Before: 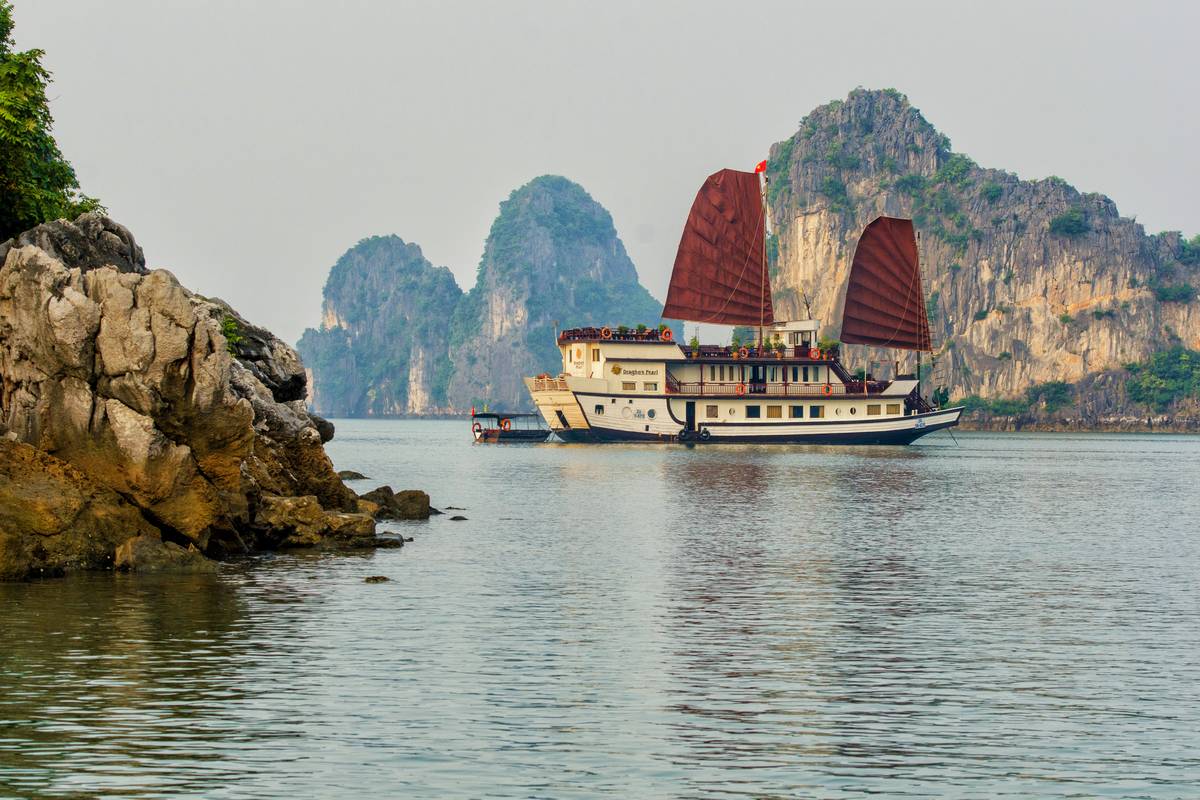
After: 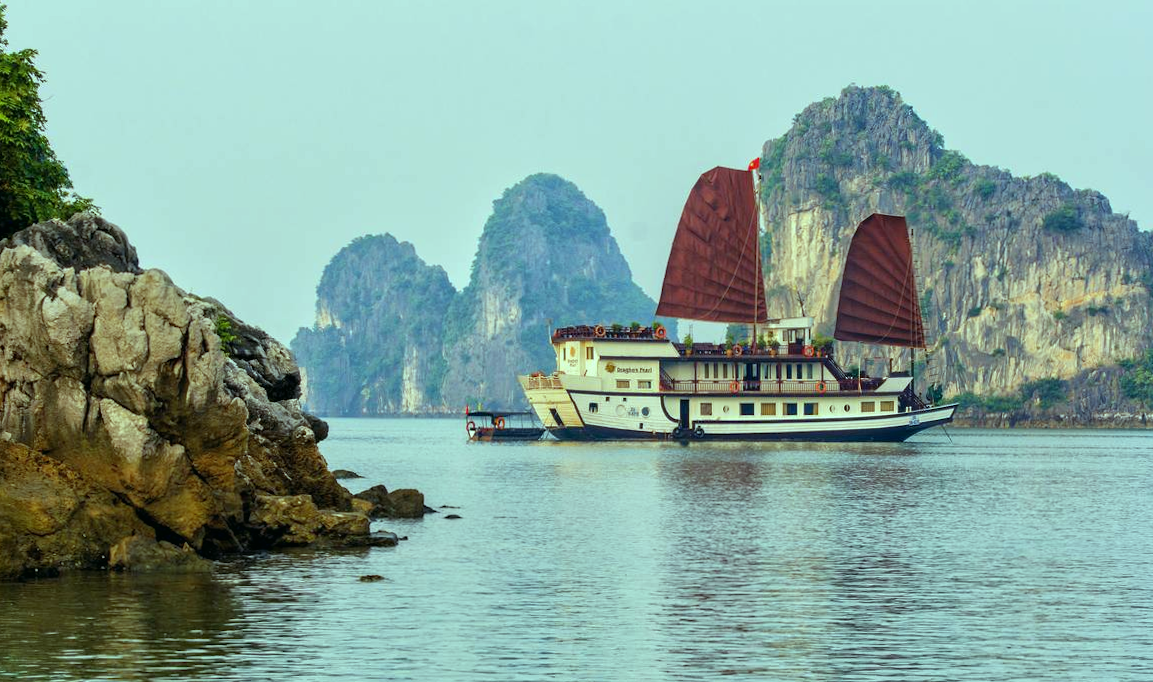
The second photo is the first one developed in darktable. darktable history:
crop and rotate: angle 0.2°, left 0.275%, right 3.127%, bottom 14.18%
color balance: mode lift, gamma, gain (sRGB), lift [0.997, 0.979, 1.021, 1.011], gamma [1, 1.084, 0.916, 0.998], gain [1, 0.87, 1.13, 1.101], contrast 4.55%, contrast fulcrum 38.24%, output saturation 104.09%
